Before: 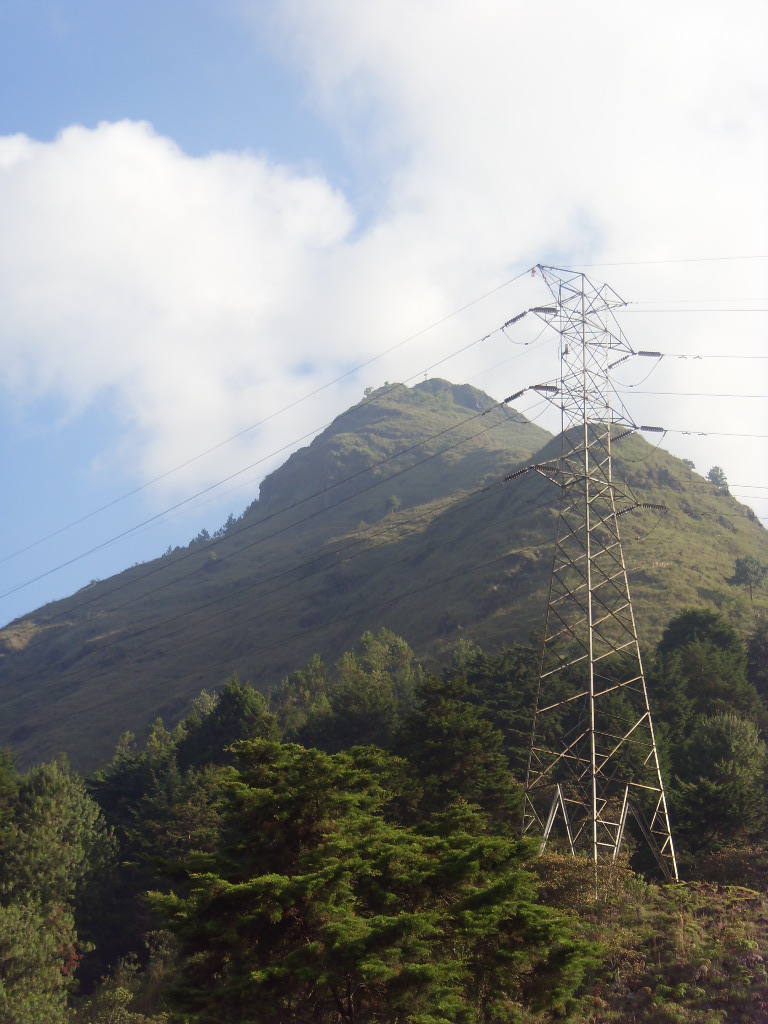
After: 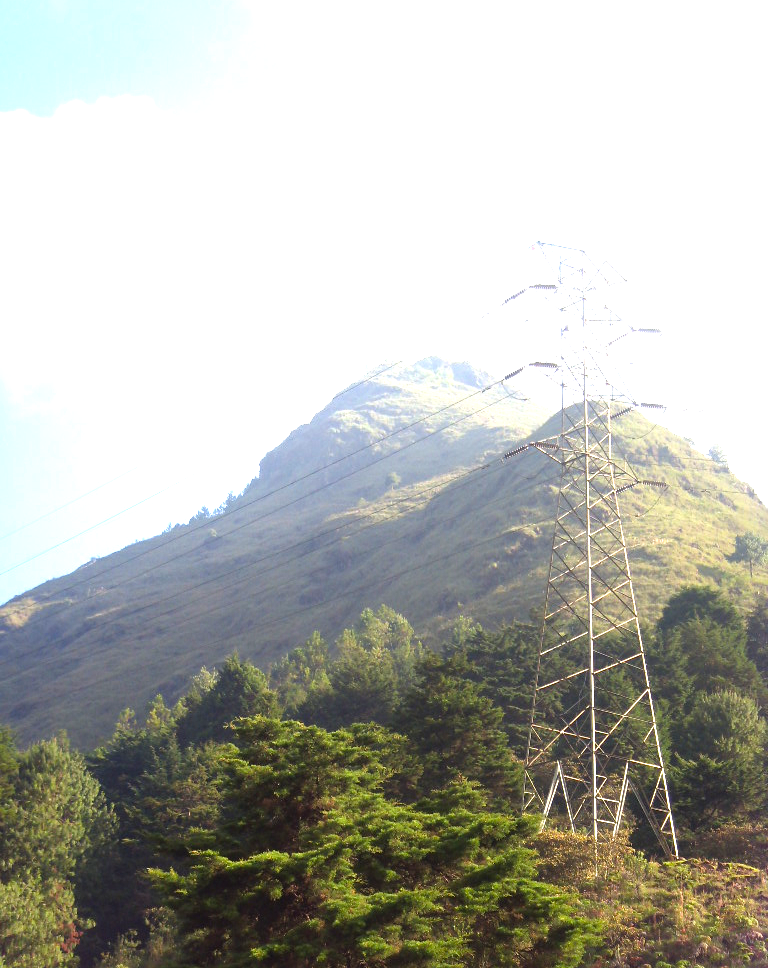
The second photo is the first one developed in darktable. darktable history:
exposure: black level correction 0, exposure 1.407 EV, compensate exposure bias true, compensate highlight preservation false
vignetting: fall-off start 16.2%, fall-off radius 100.08%, brightness -0.23, saturation 0.145, width/height ratio 0.712
tone equalizer: -8 EV -0.438 EV, -7 EV -0.406 EV, -6 EV -0.294 EV, -5 EV -0.247 EV, -3 EV 0.242 EV, -2 EV 0.339 EV, -1 EV 0.402 EV, +0 EV 0.43 EV
crop and rotate: top 2.272%, bottom 3.184%
